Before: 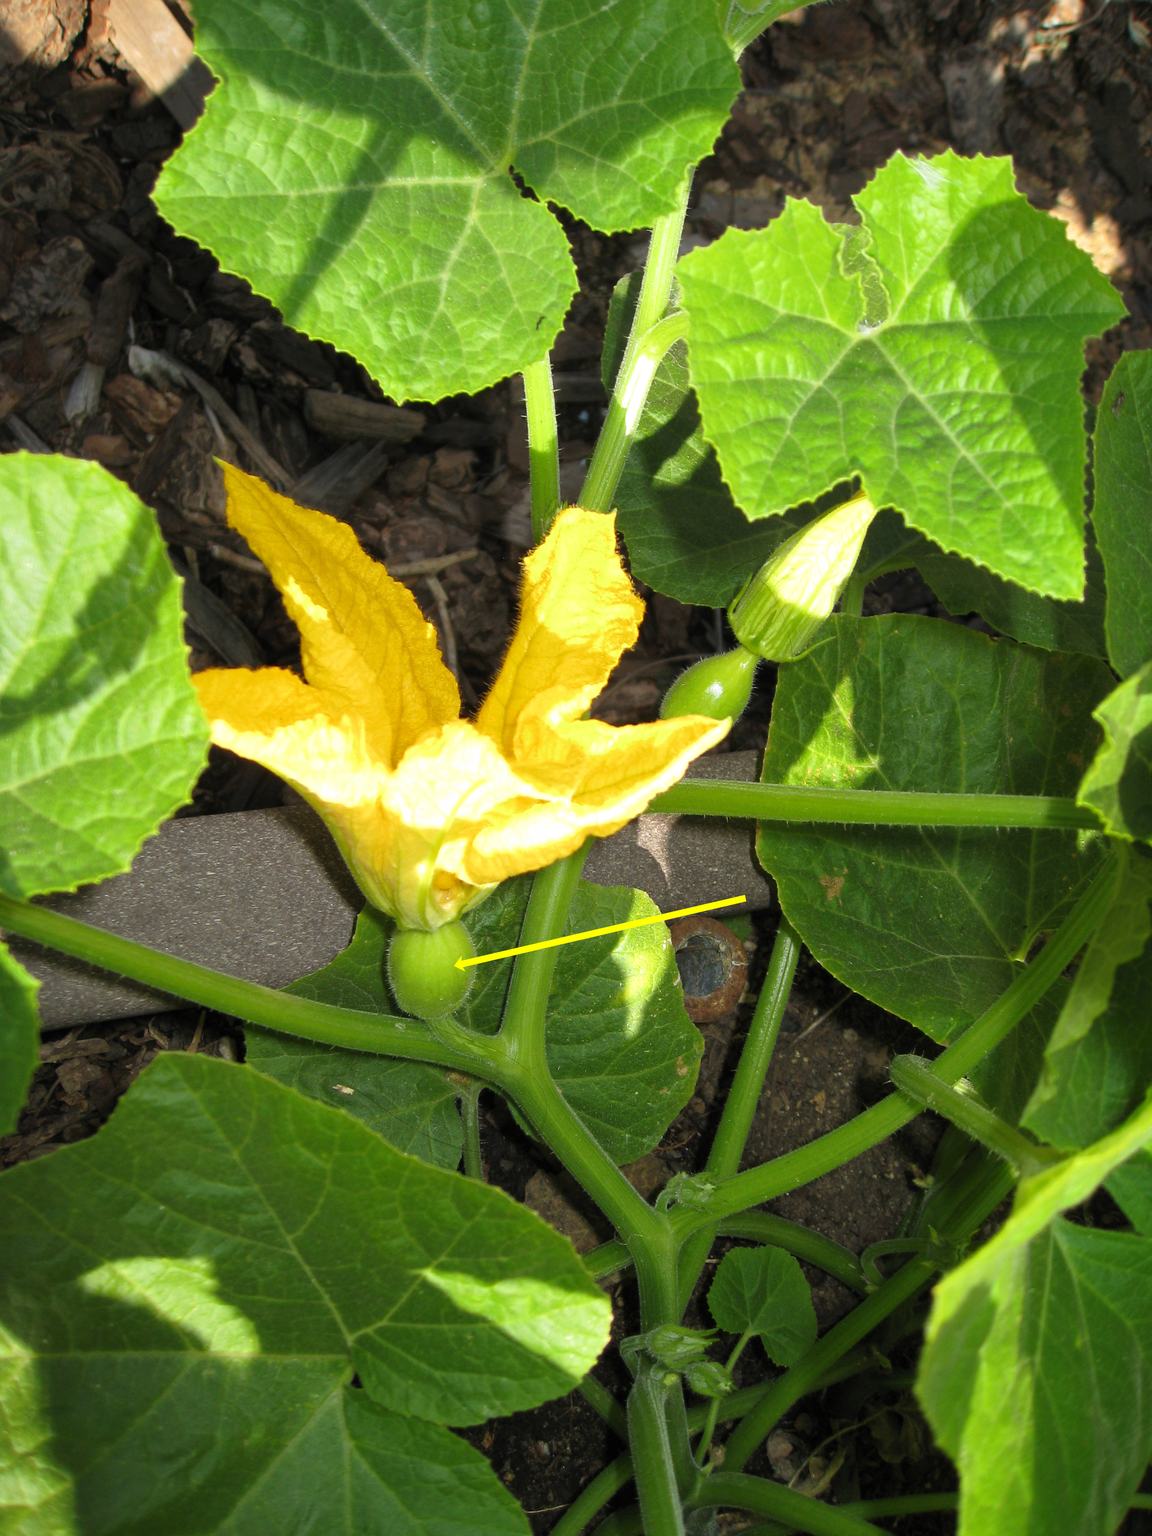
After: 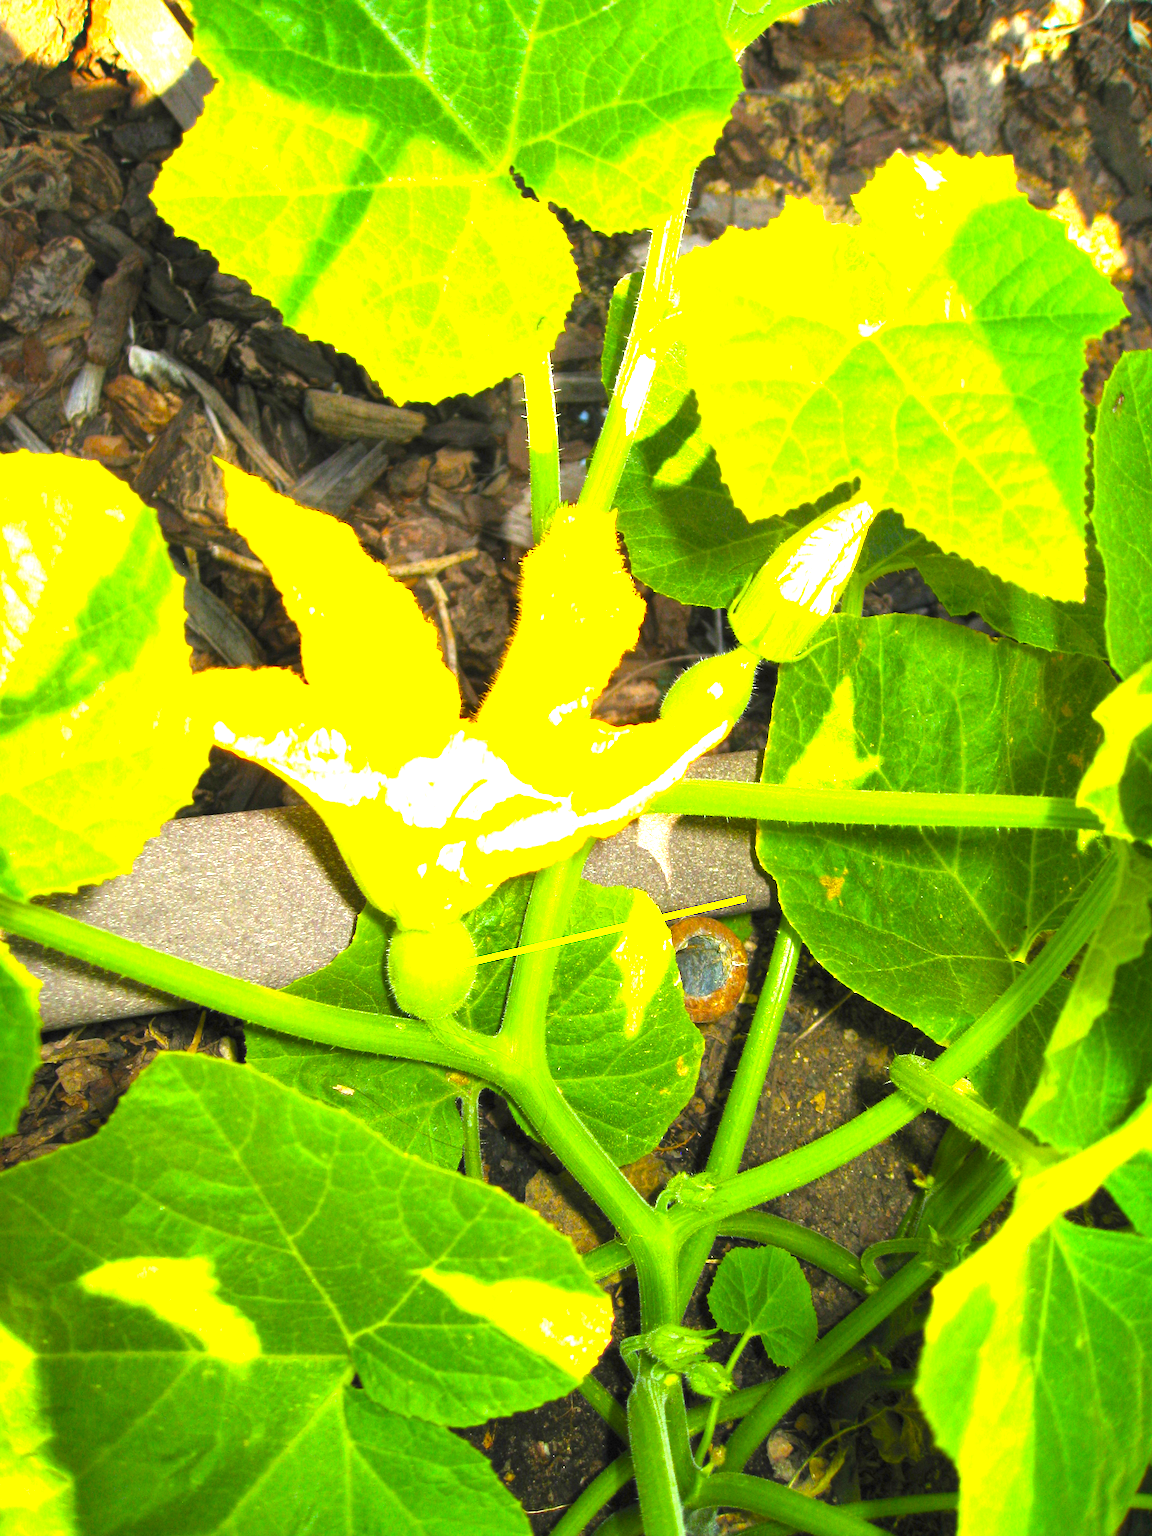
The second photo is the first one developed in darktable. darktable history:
color balance rgb: shadows lift › luminance -19.932%, linear chroma grading › global chroma 15.092%, perceptual saturation grading › global saturation 28.213%, perceptual saturation grading › mid-tones 12.071%, perceptual saturation grading › shadows 9.152%, global vibrance 30.065%
exposure: black level correction 0, exposure 2.165 EV, compensate highlight preservation false
tone curve: preserve colors none
